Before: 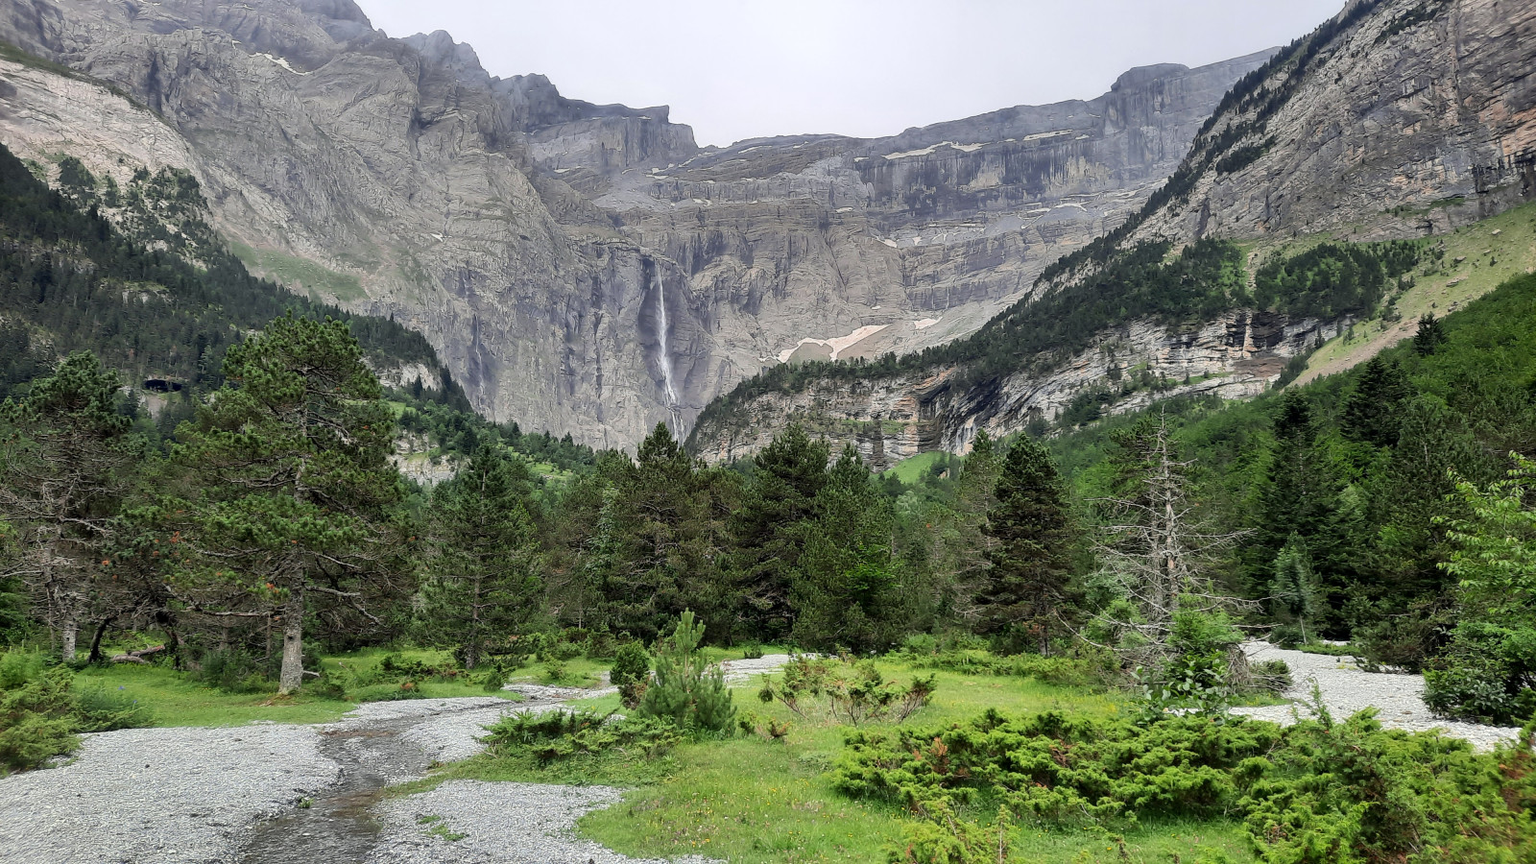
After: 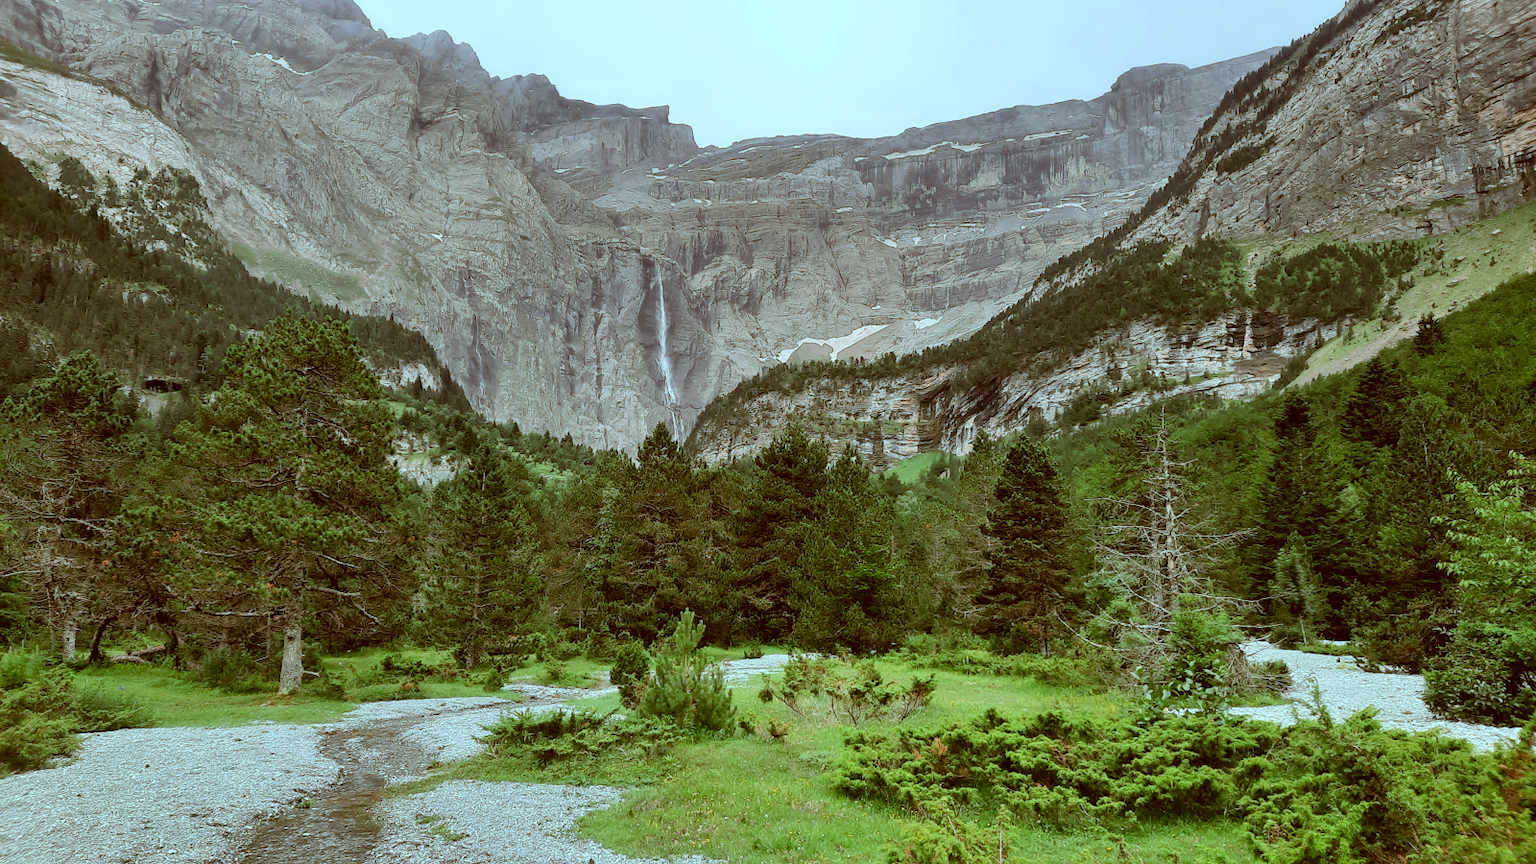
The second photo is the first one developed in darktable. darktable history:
color correction: highlights a* -14.11, highlights b* -16.31, shadows a* 10.48, shadows b* 29.47
